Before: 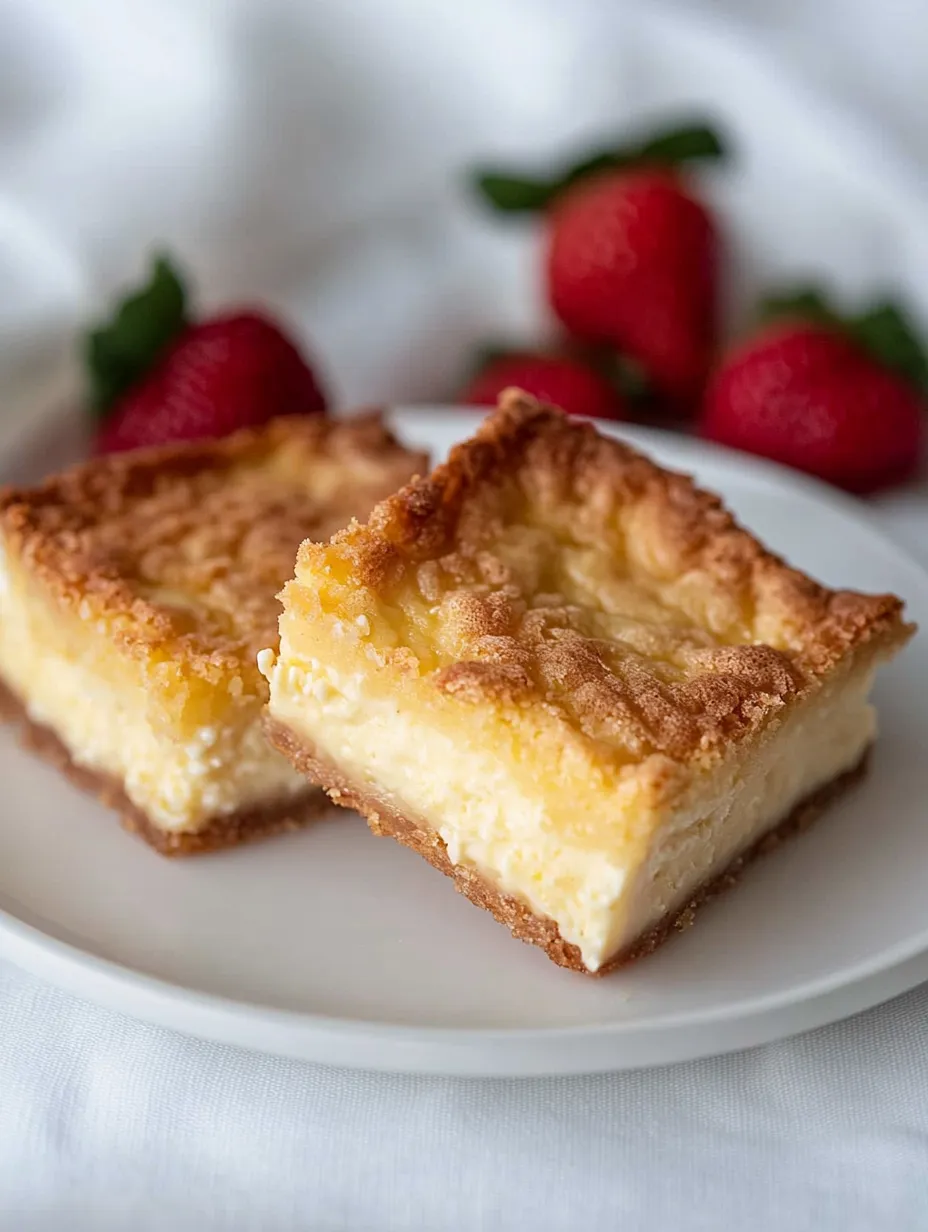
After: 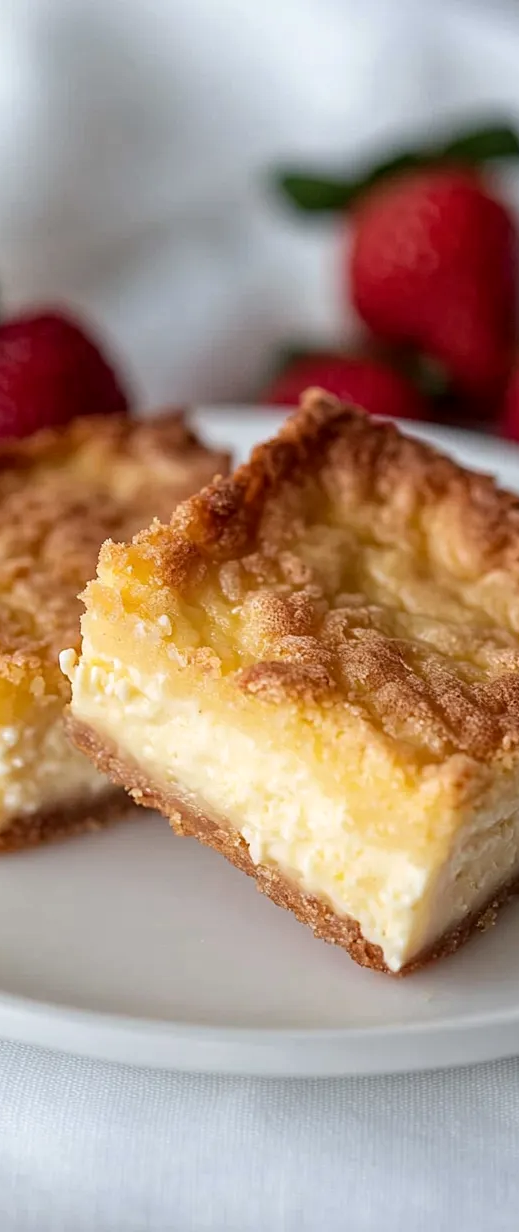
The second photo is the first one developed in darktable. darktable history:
crop: left 21.421%, right 22.65%
local contrast: highlights 102%, shadows 97%, detail 119%, midtone range 0.2
